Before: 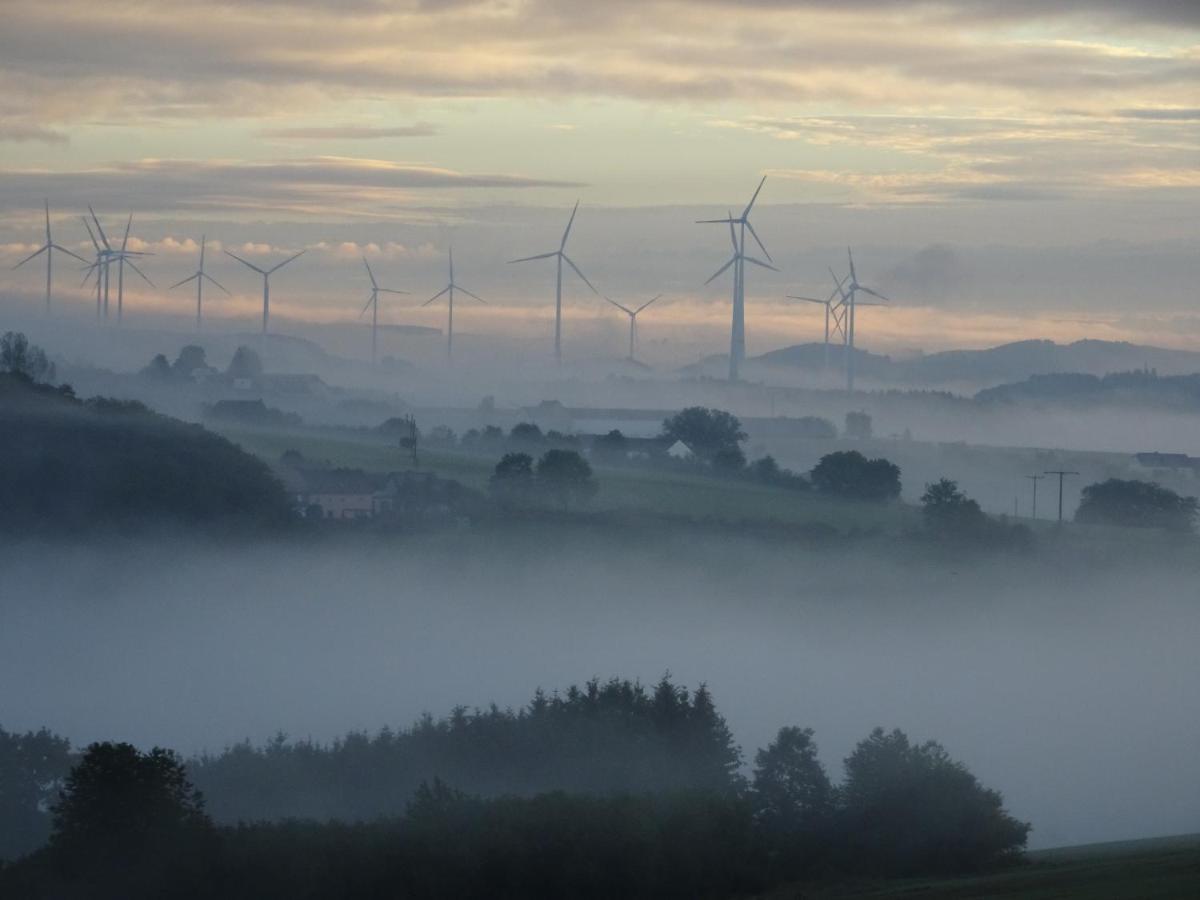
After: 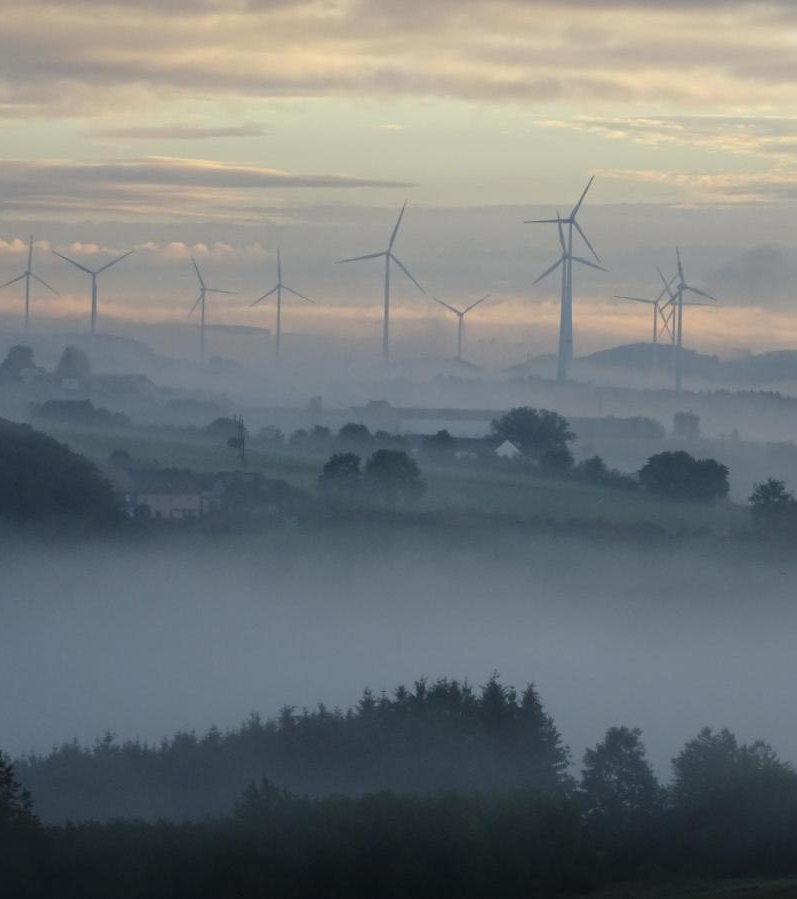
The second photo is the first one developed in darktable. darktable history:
crop and rotate: left 14.338%, right 19.209%
